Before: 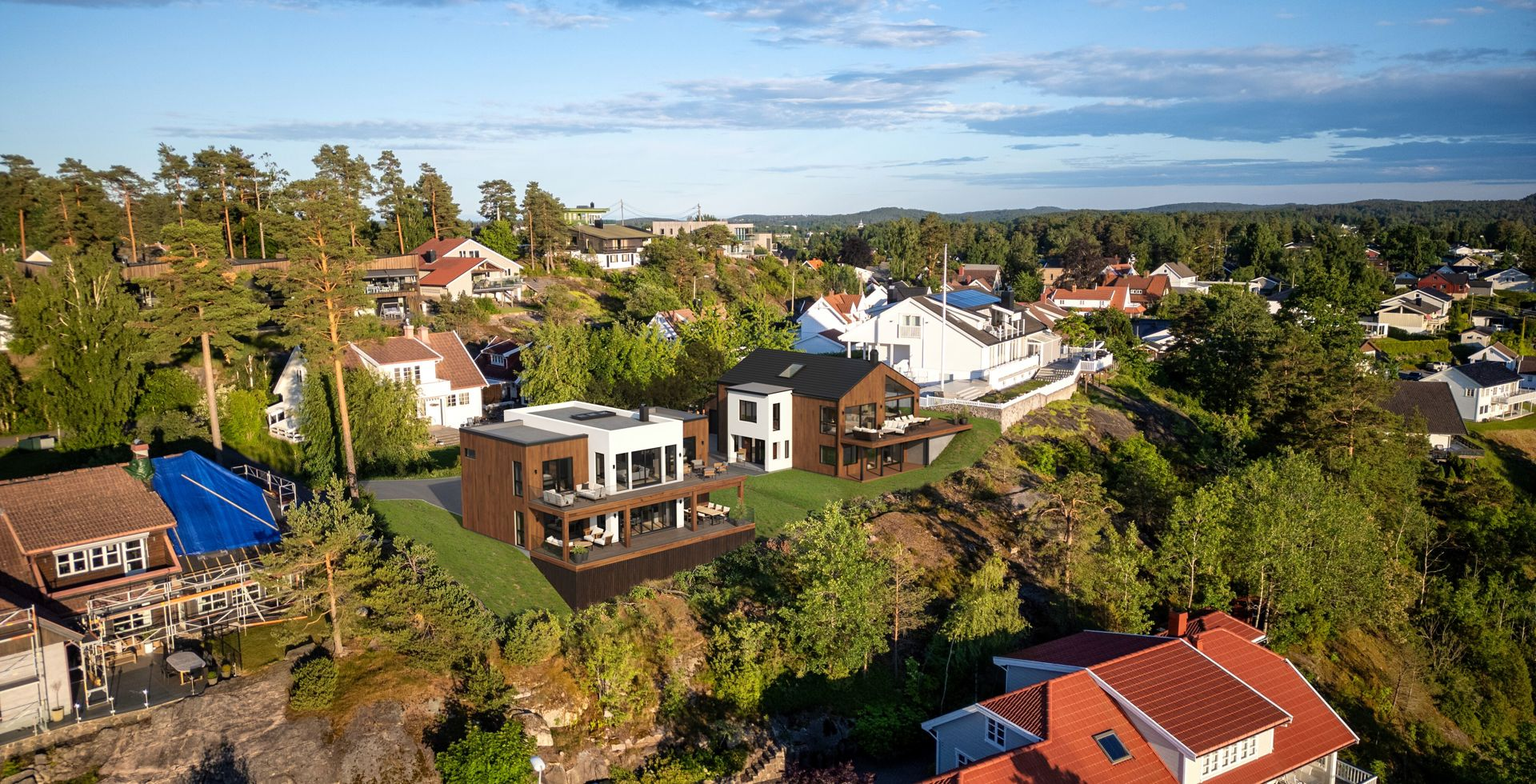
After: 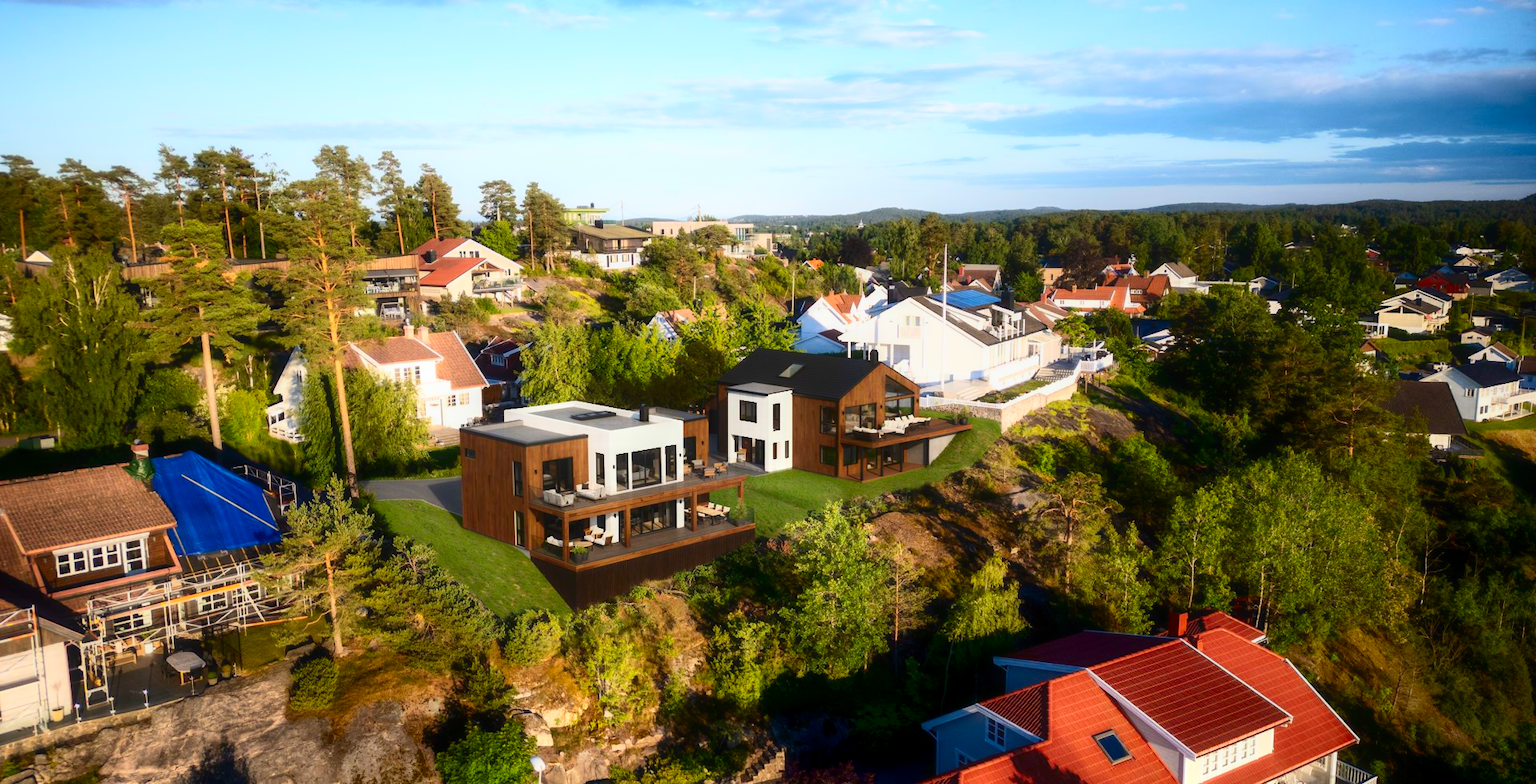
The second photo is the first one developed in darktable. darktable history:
contrast equalizer: octaves 7, y [[0.5, 0.542, 0.583, 0.625, 0.667, 0.708], [0.5 ×6], [0.5 ×6], [0 ×6], [0 ×6]], mix -0.993
local contrast: on, module defaults
contrast brightness saturation: contrast 0.397, brightness 0.046, saturation 0.264
